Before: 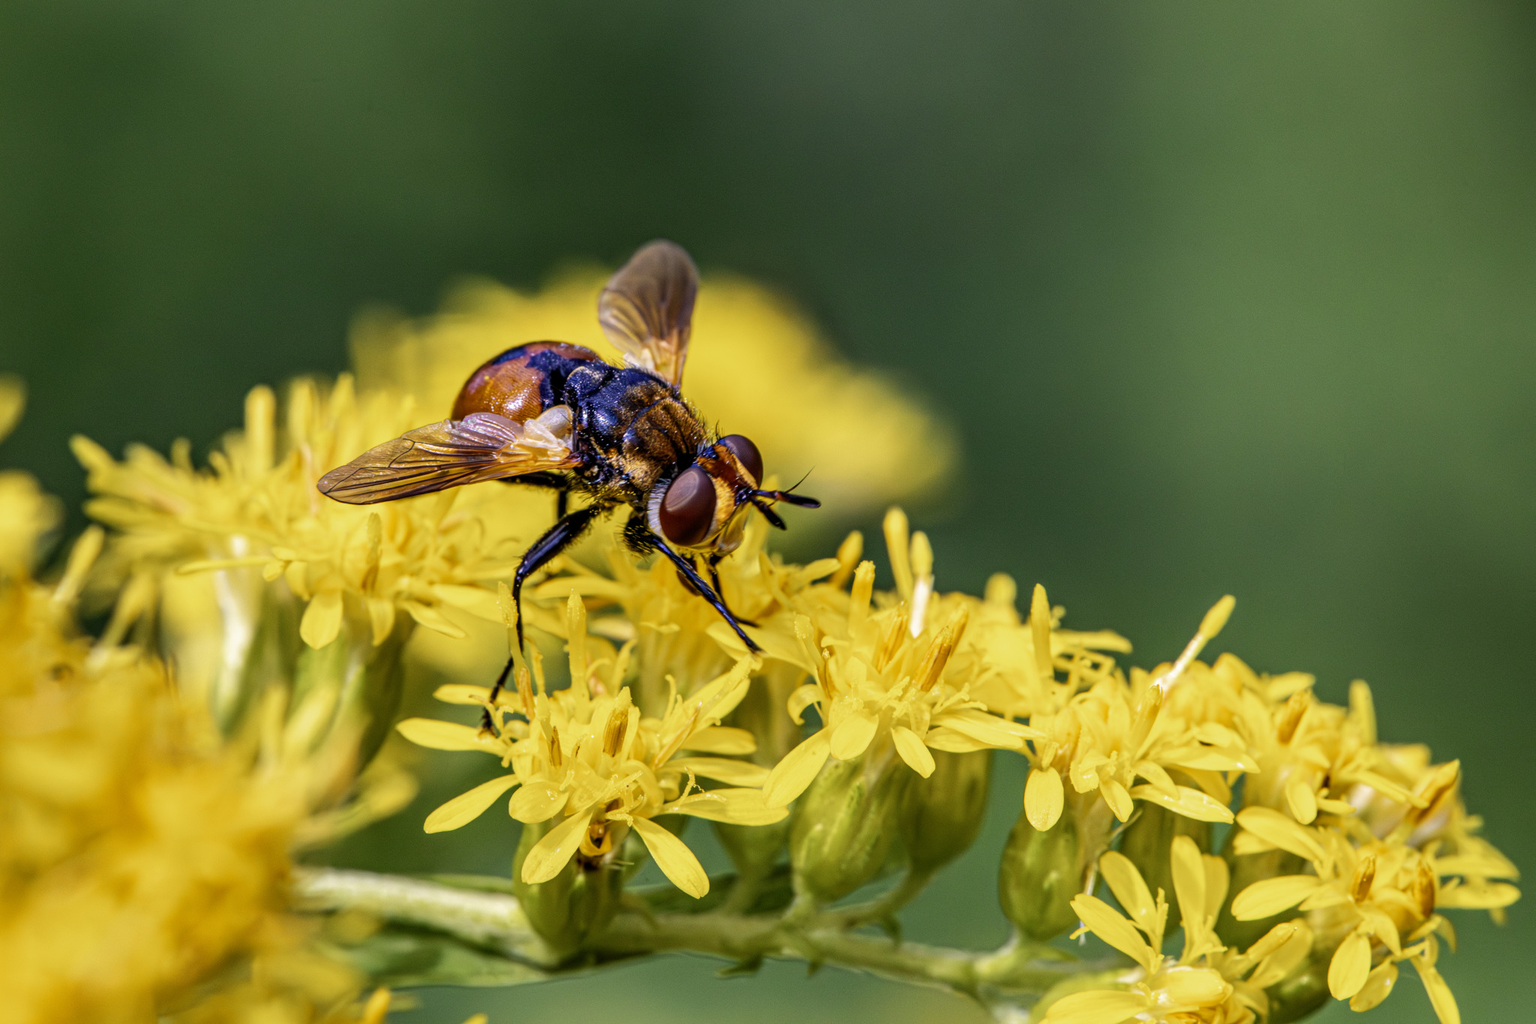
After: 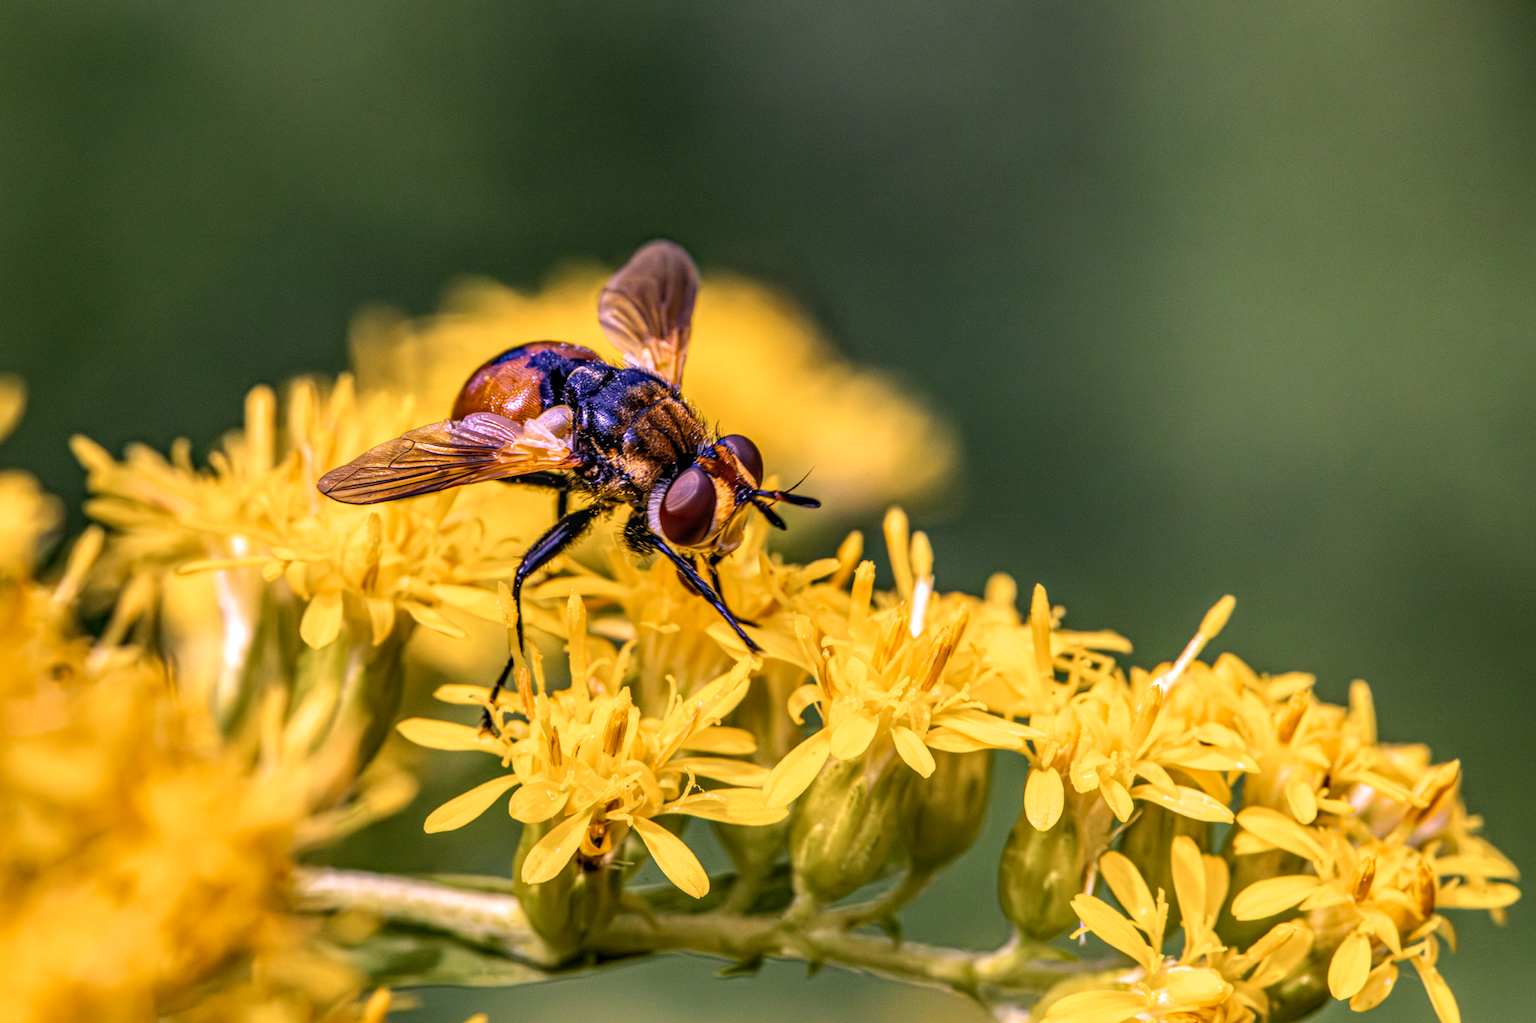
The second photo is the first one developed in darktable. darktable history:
local contrast: on, module defaults
white balance: red 1.188, blue 1.11
haze removal: compatibility mode true, adaptive false
